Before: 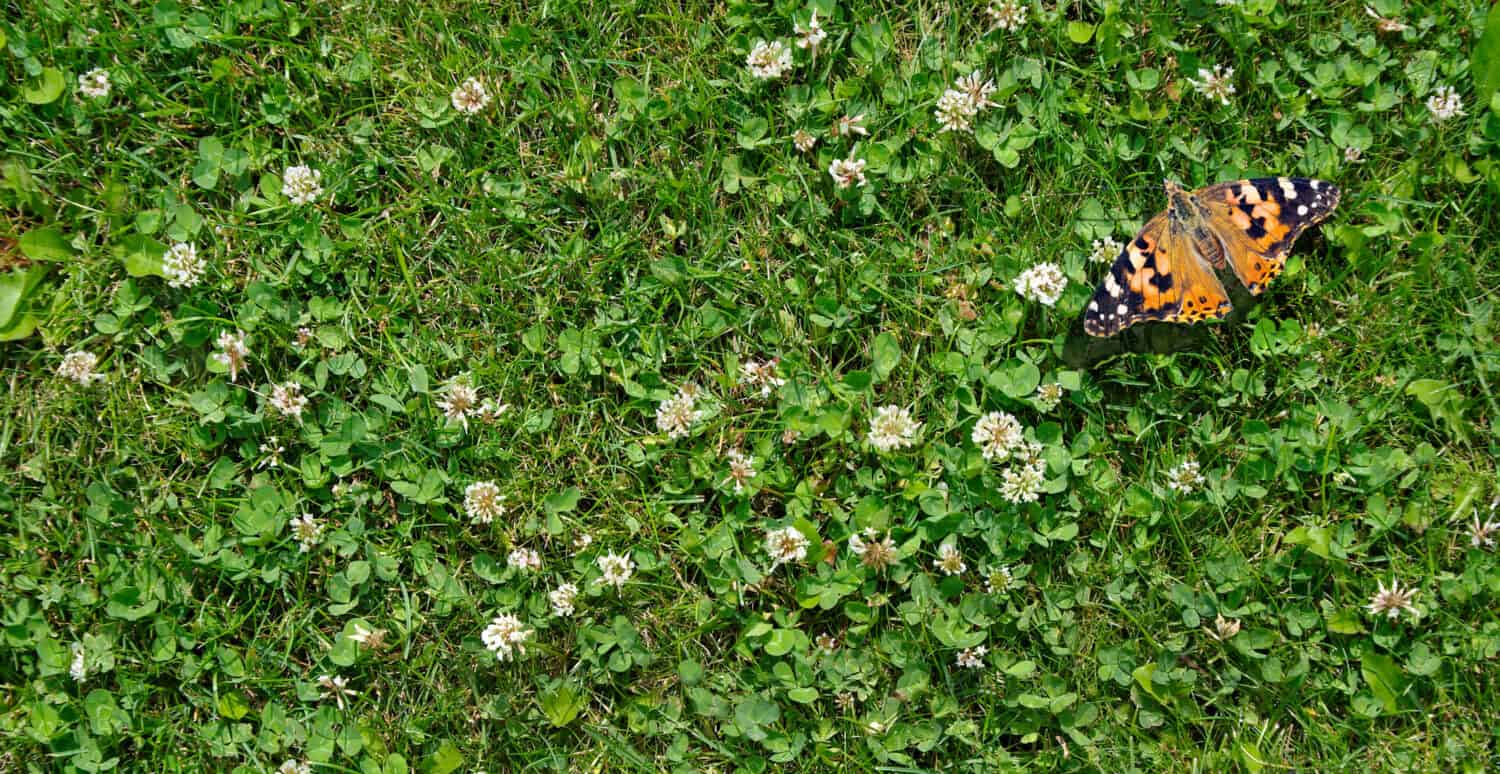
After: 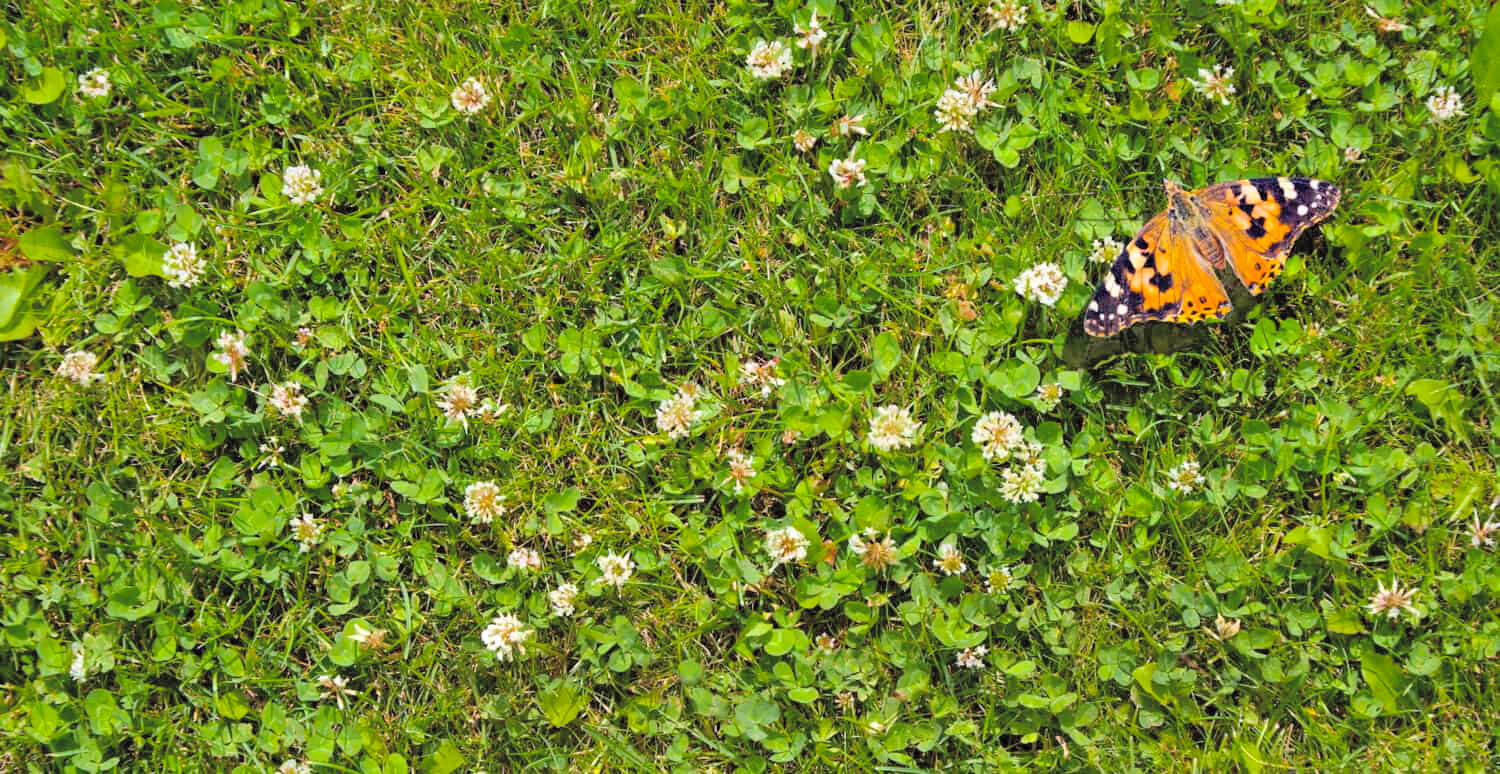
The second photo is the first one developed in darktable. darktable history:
contrast brightness saturation: brightness 0.277
color balance rgb: power › luminance -7.983%, power › chroma 1.336%, power › hue 330.35°, perceptual saturation grading › global saturation 42.622%
